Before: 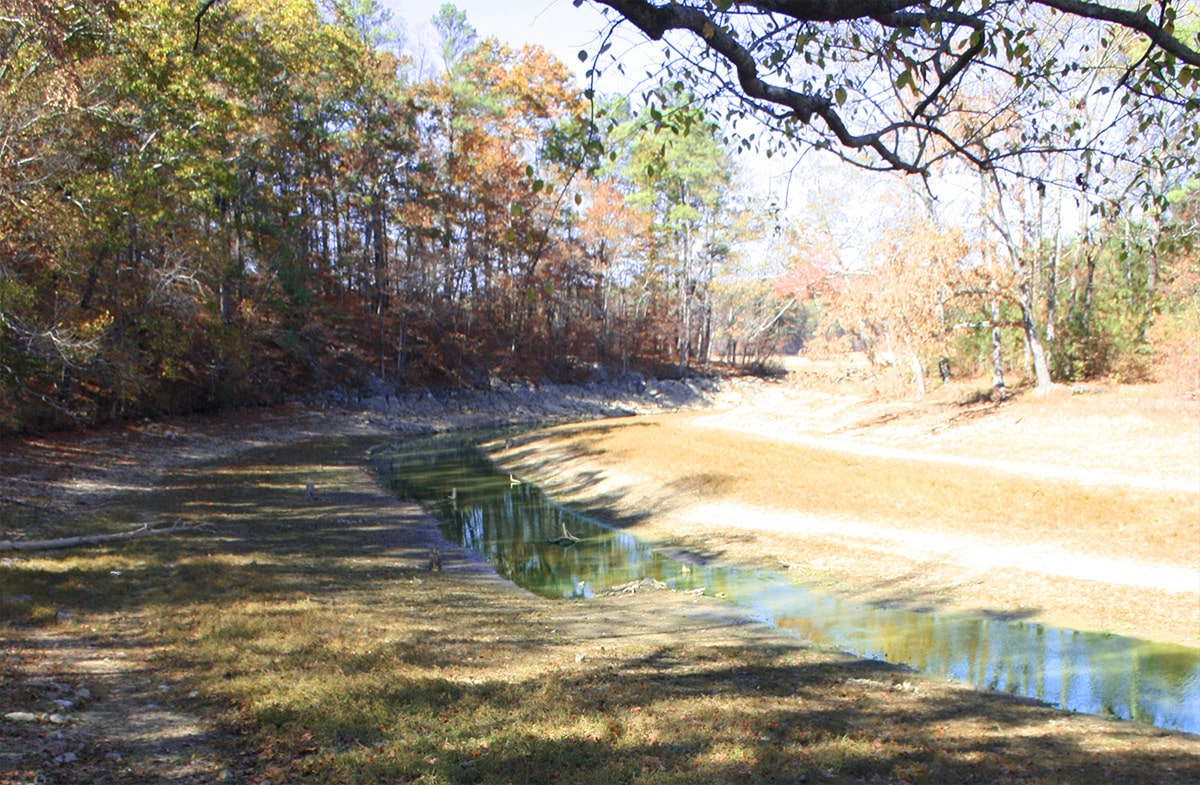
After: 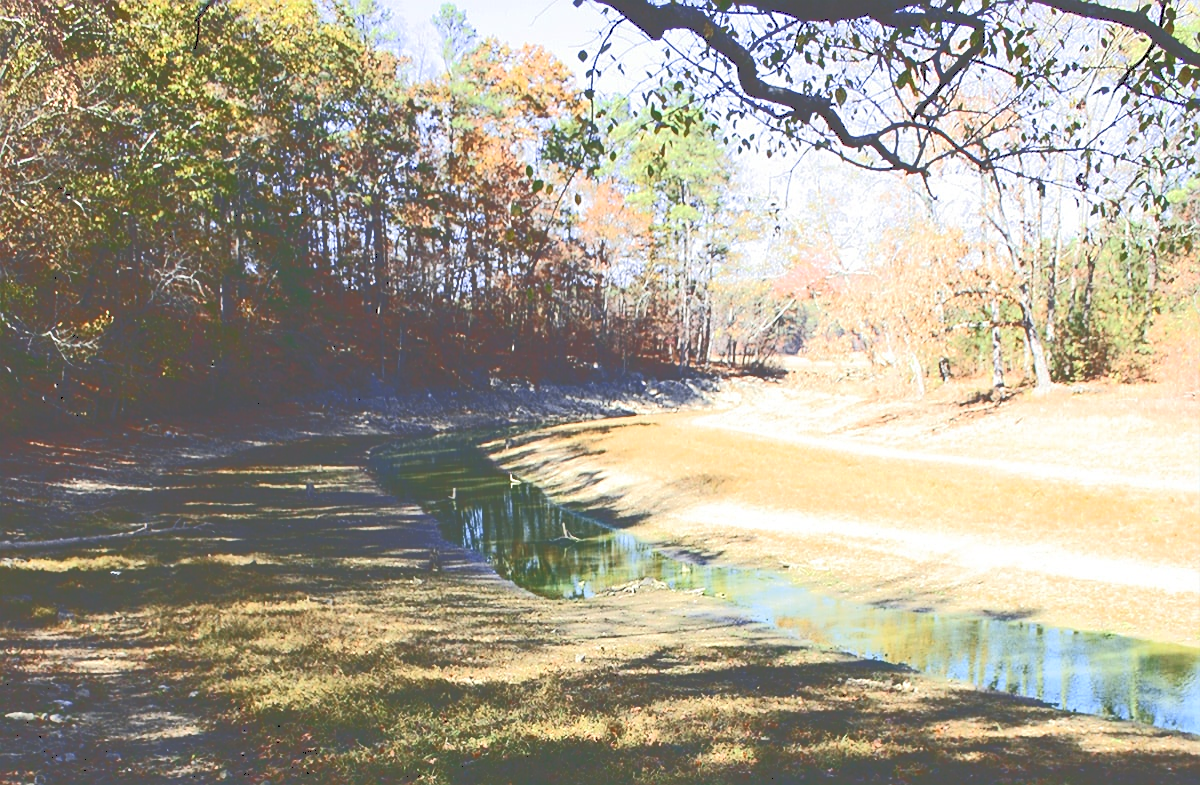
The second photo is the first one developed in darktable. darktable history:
sharpen: on, module defaults
tone curve: curves: ch0 [(0, 0) (0.003, 0.331) (0.011, 0.333) (0.025, 0.333) (0.044, 0.334) (0.069, 0.335) (0.1, 0.338) (0.136, 0.342) (0.177, 0.347) (0.224, 0.352) (0.277, 0.359) (0.335, 0.39) (0.399, 0.434) (0.468, 0.509) (0.543, 0.615) (0.623, 0.731) (0.709, 0.814) (0.801, 0.88) (0.898, 0.921) (1, 1)], color space Lab, independent channels, preserve colors none
